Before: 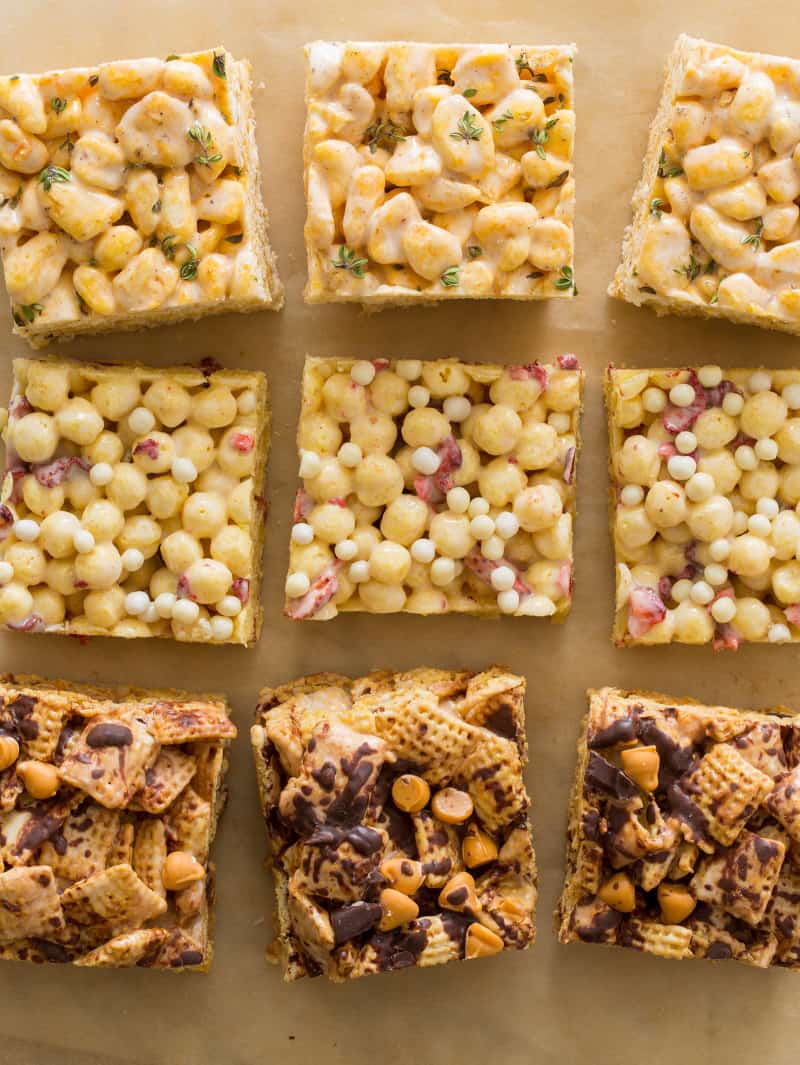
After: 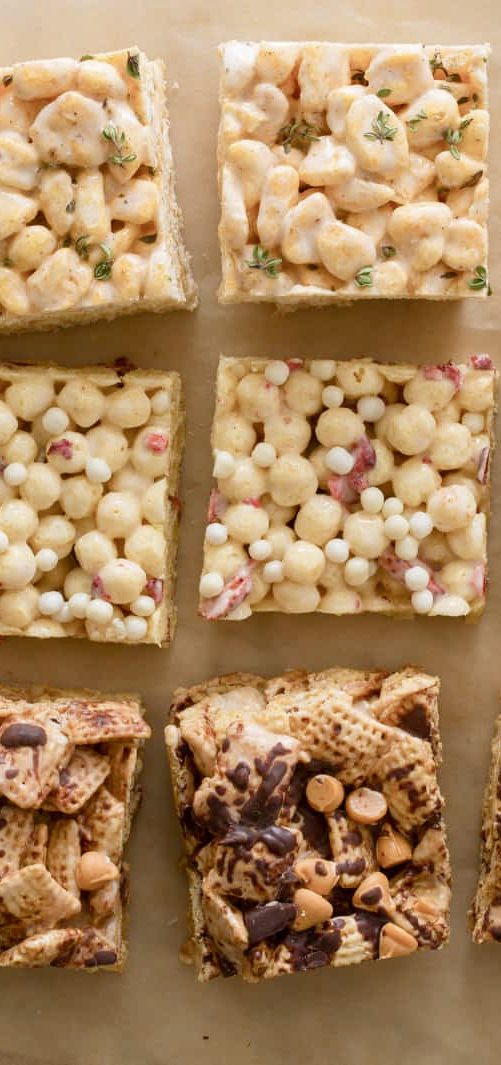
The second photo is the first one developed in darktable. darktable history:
crop: left 10.872%, right 26.458%
color balance rgb: perceptual saturation grading › global saturation -10.004%, perceptual saturation grading › highlights -27.346%, perceptual saturation grading › shadows 21.862%
